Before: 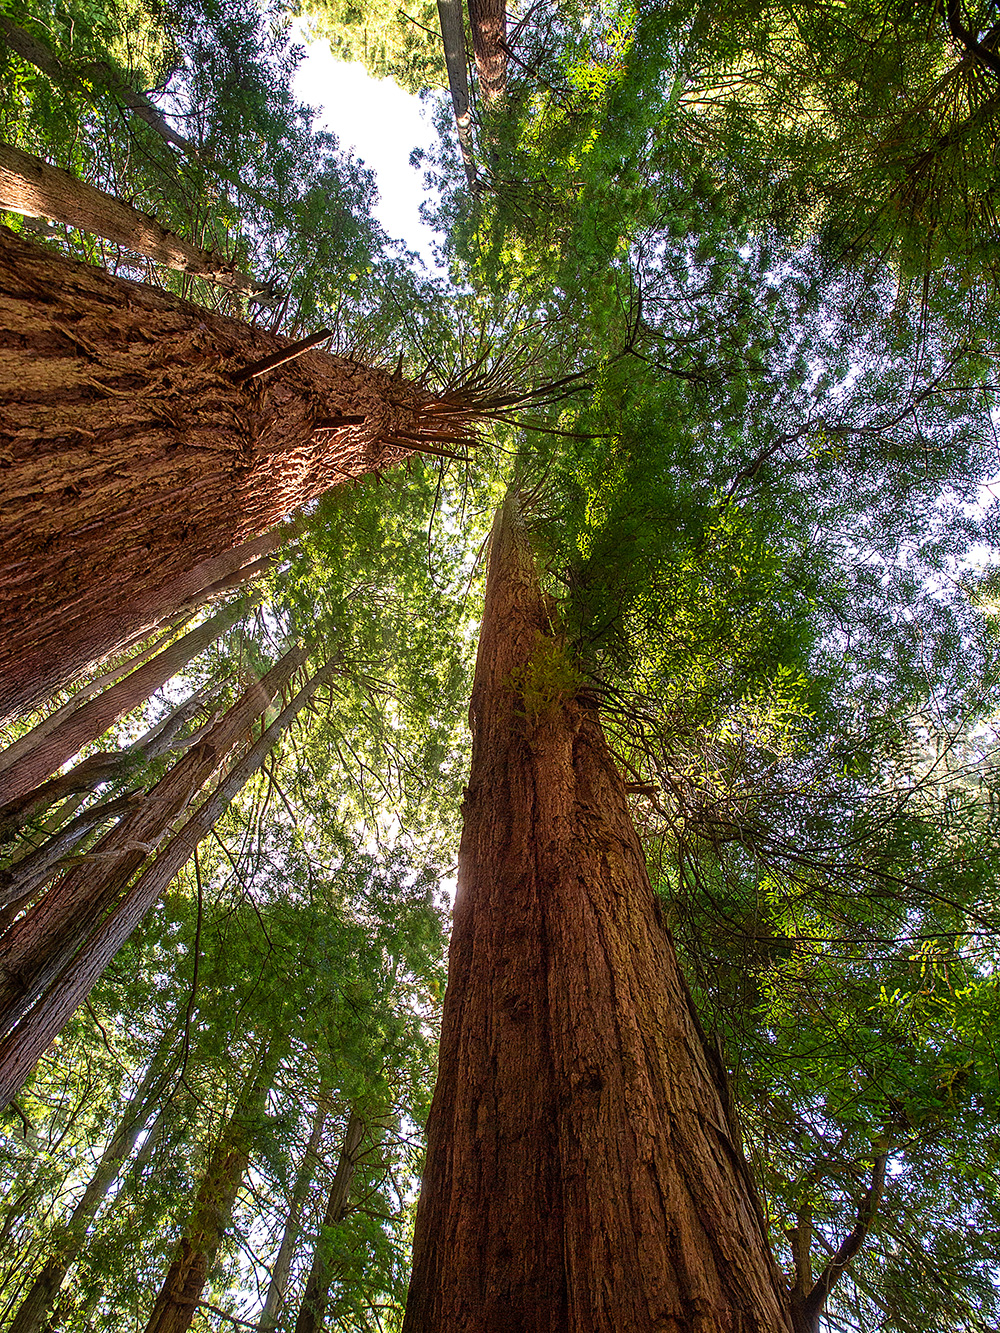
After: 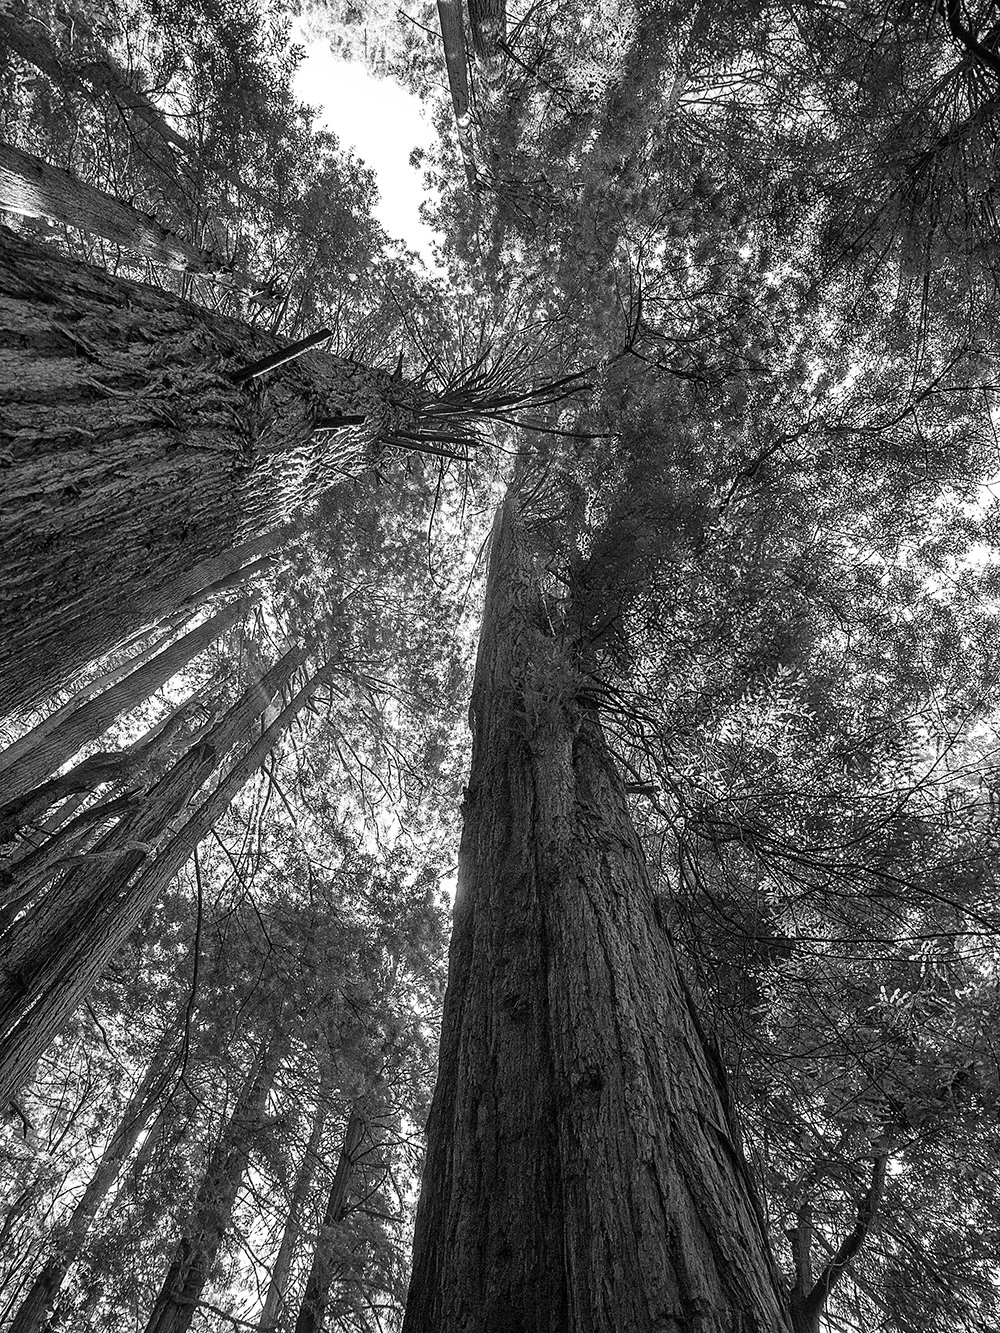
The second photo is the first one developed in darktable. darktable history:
monochrome: on, module defaults
grain: coarseness 0.47 ISO
